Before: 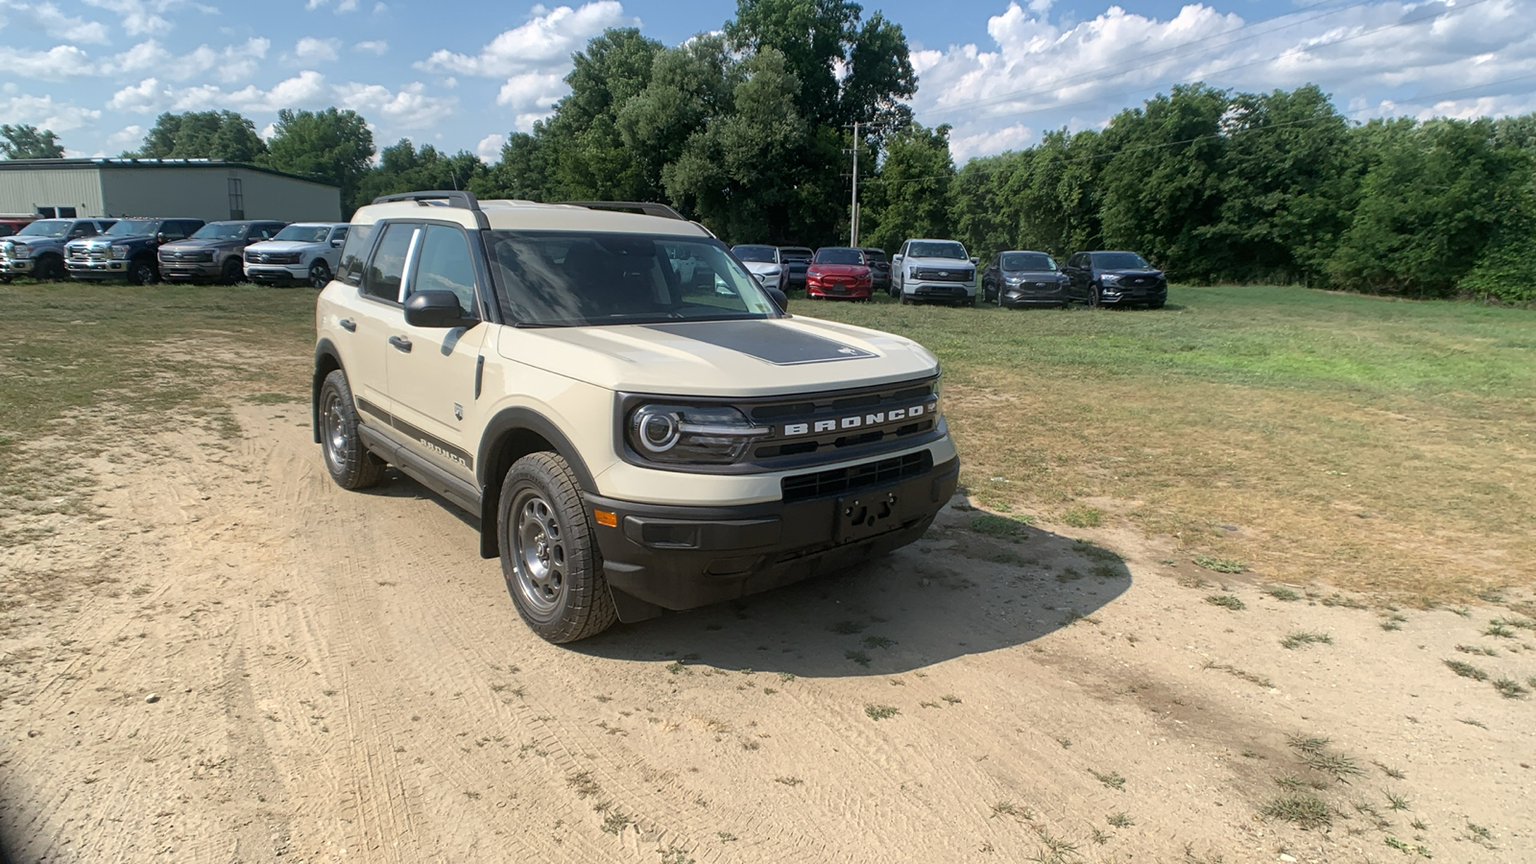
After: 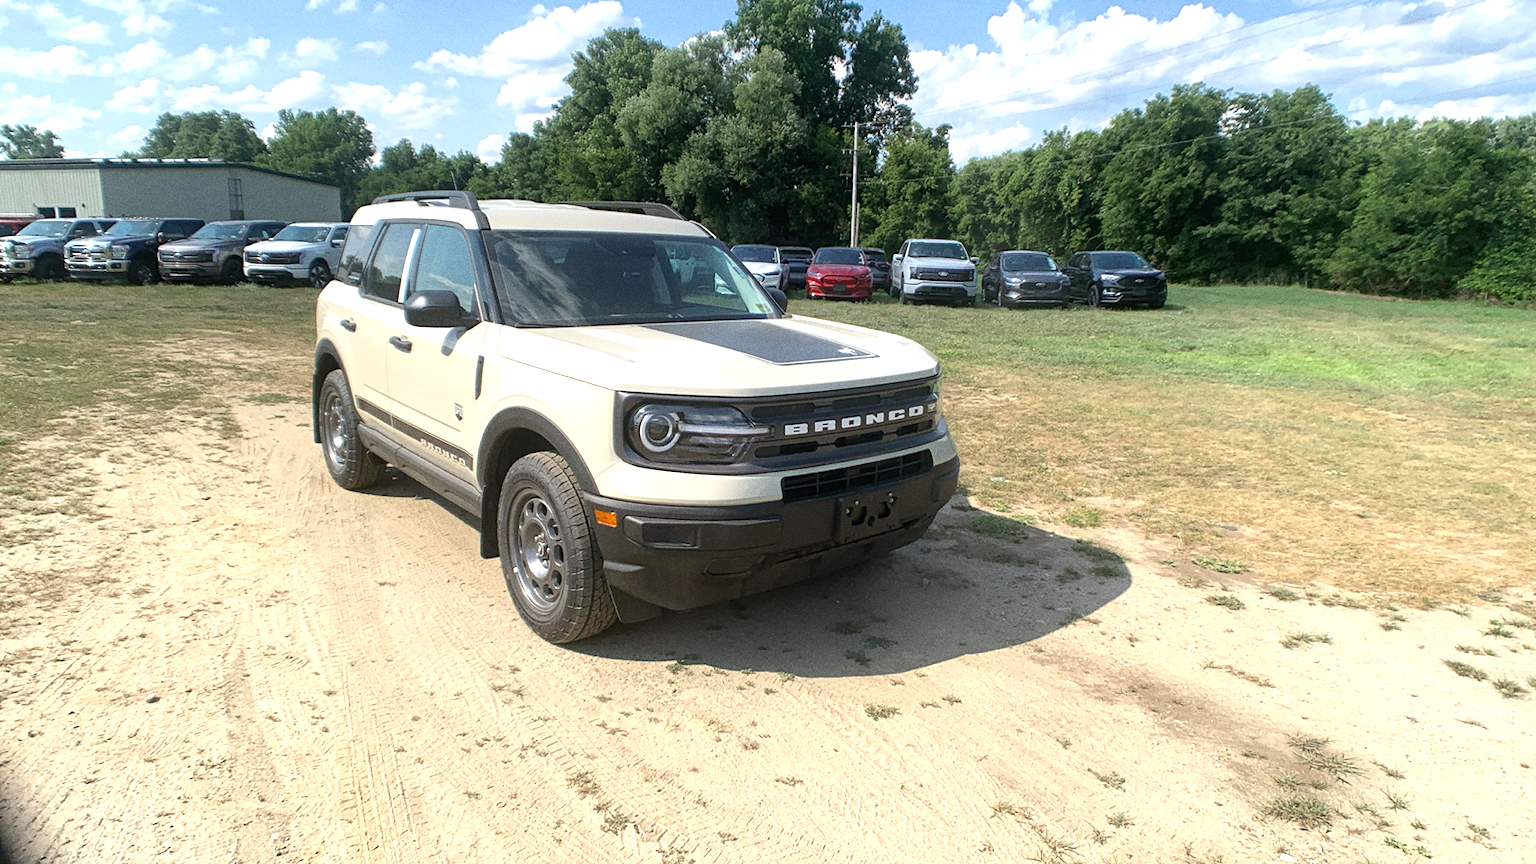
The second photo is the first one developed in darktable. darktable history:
exposure: black level correction 0, exposure 0.7 EV, compensate exposure bias true, compensate highlight preservation false
grain: coarseness 0.09 ISO
